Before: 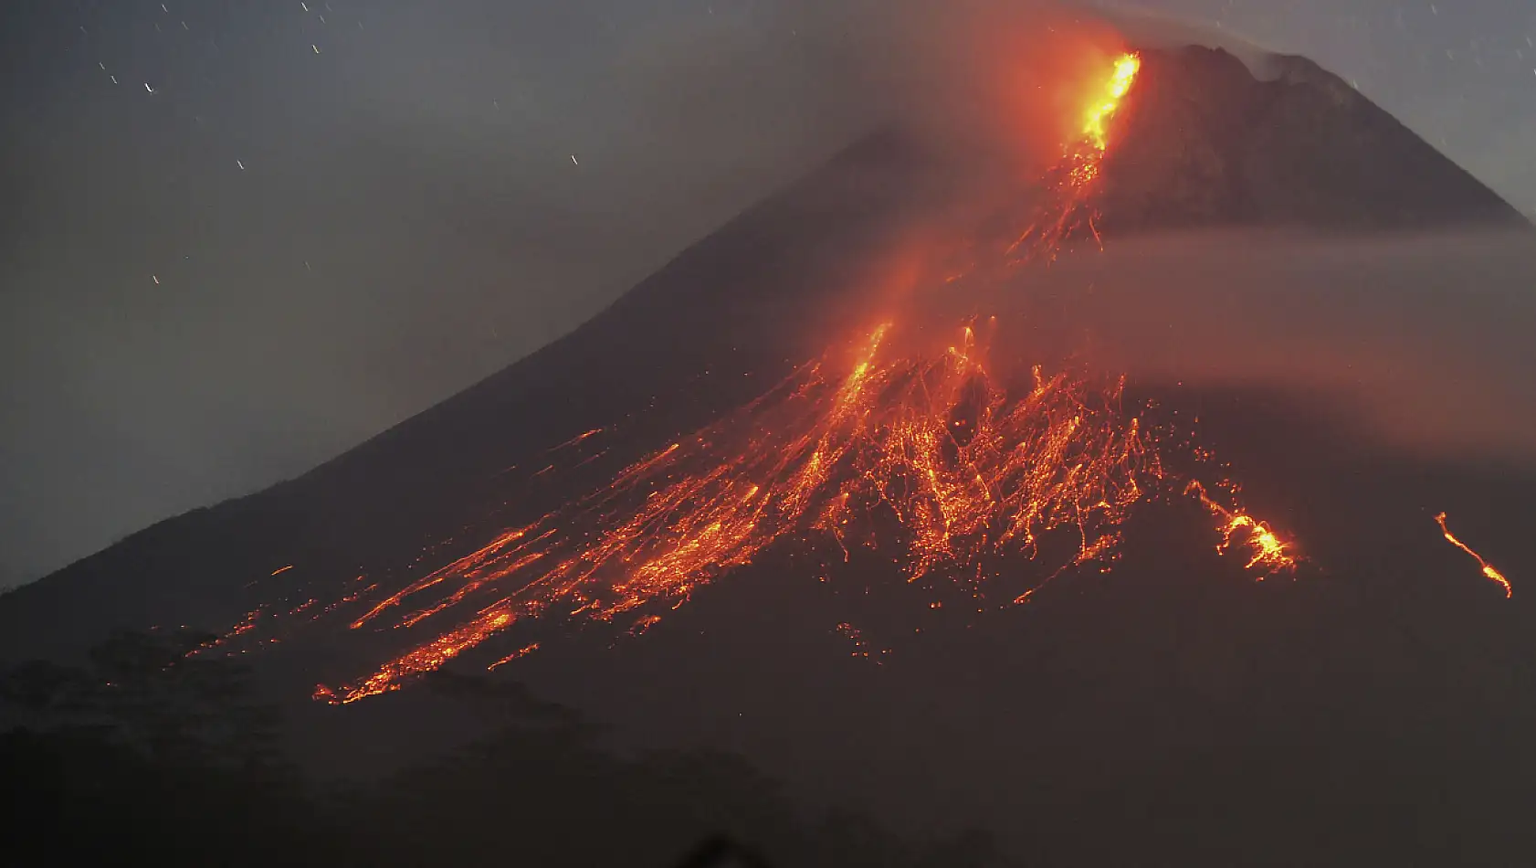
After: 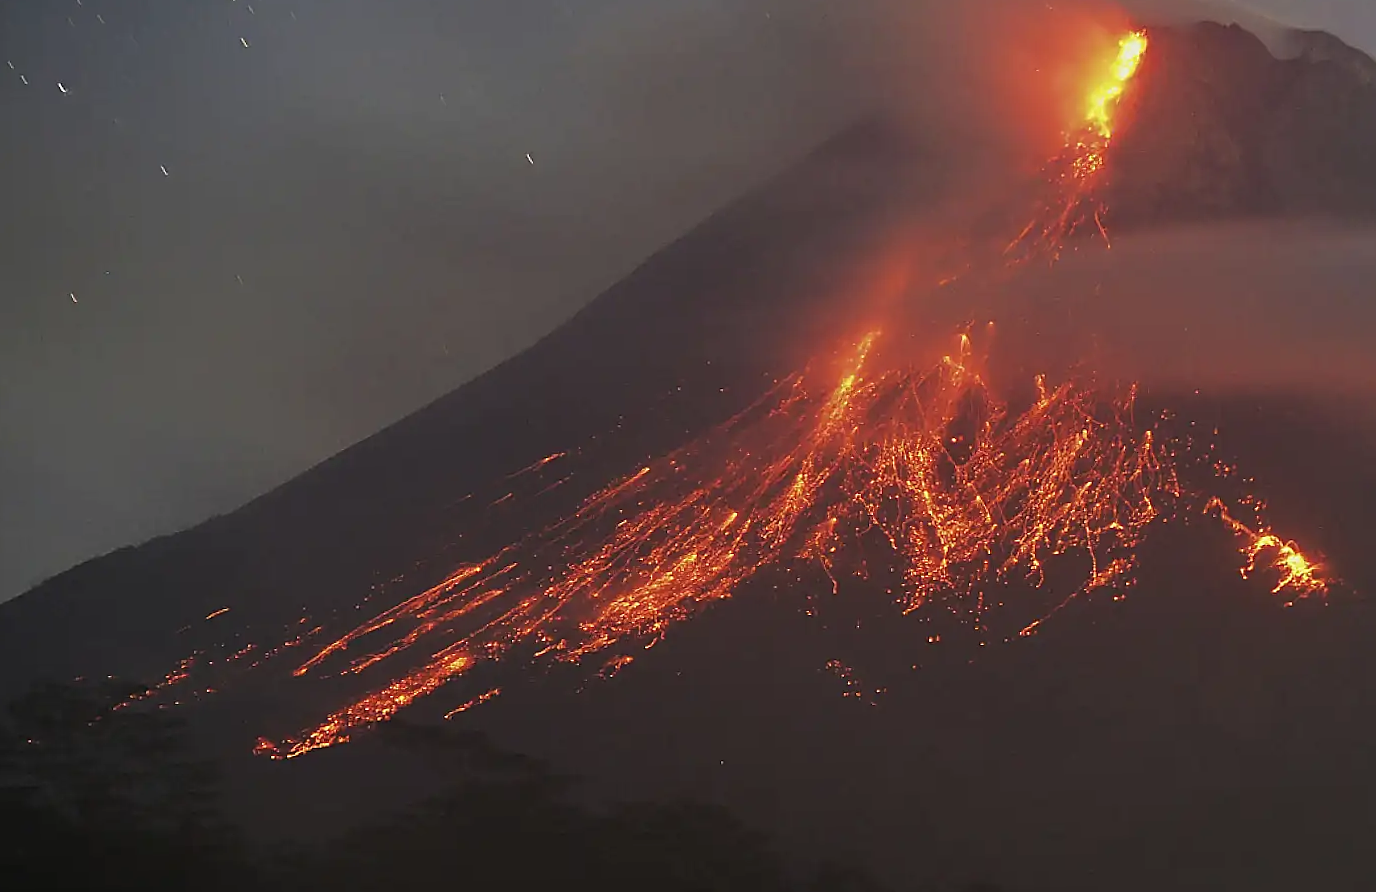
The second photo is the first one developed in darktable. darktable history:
crop and rotate: angle 1°, left 4.281%, top 0.642%, right 11.383%, bottom 2.486%
sharpen: on, module defaults
